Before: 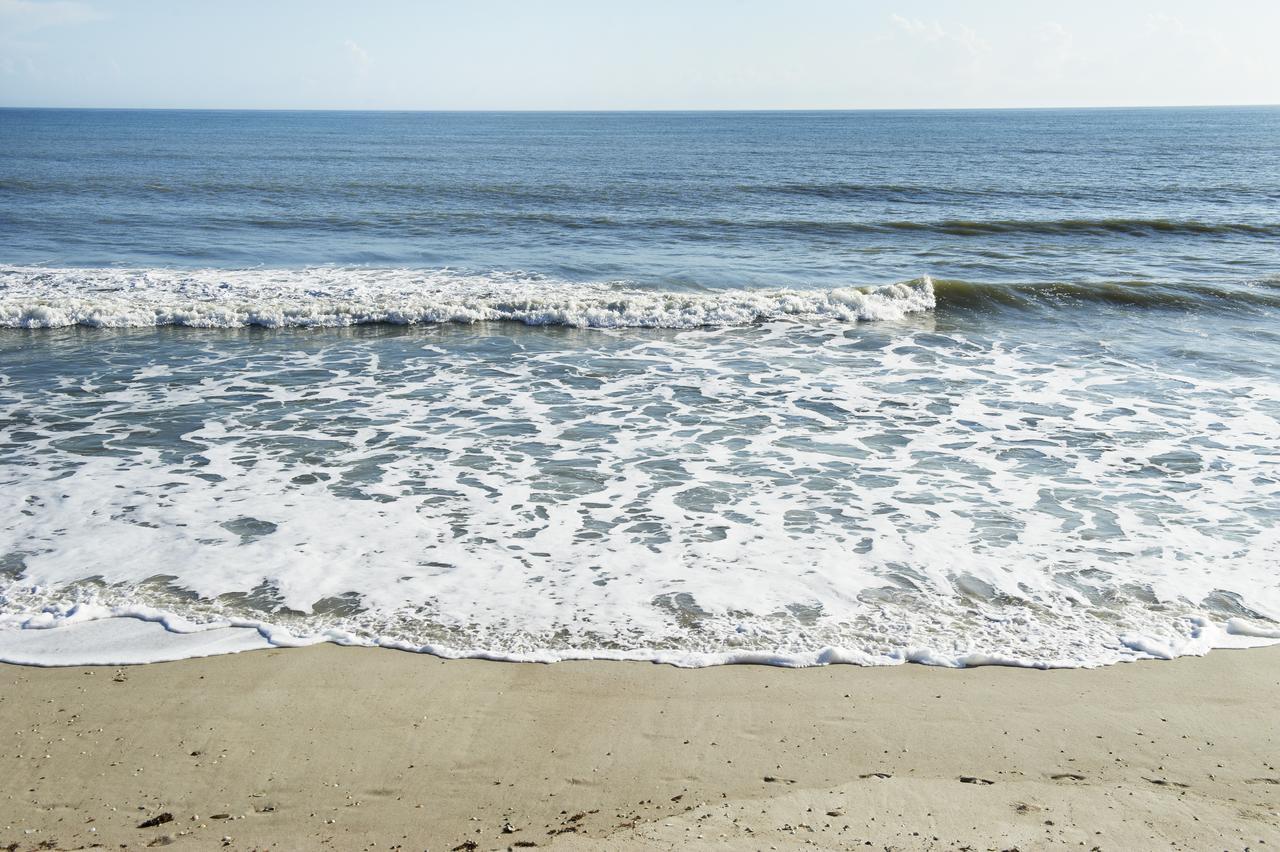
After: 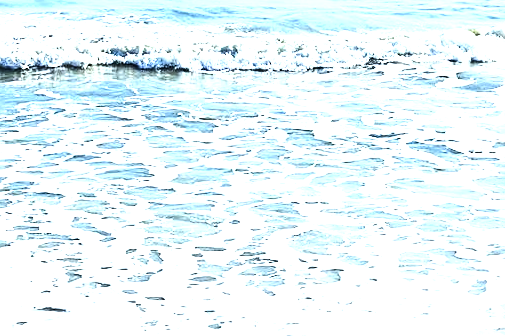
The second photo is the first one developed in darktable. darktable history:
exposure: black level correction 0, exposure 1.173 EV, compensate exposure bias true, compensate highlight preservation false
rotate and perspective: rotation -0.45°, automatic cropping original format, crop left 0.008, crop right 0.992, crop top 0.012, crop bottom 0.988
crop: left 30%, top 30%, right 30%, bottom 30%
sharpen: on, module defaults
shadows and highlights: shadows 37.27, highlights -28.18, soften with gaussian
tone curve: curves: ch0 [(0, 0) (0.004, 0.001) (0.133, 0.112) (0.325, 0.362) (0.832, 0.893) (1, 1)], color space Lab, linked channels, preserve colors none
white balance: red 0.925, blue 1.046
tone equalizer: -8 EV -0.75 EV, -7 EV -0.7 EV, -6 EV -0.6 EV, -5 EV -0.4 EV, -3 EV 0.4 EV, -2 EV 0.6 EV, -1 EV 0.7 EV, +0 EV 0.75 EV, edges refinement/feathering 500, mask exposure compensation -1.57 EV, preserve details no
